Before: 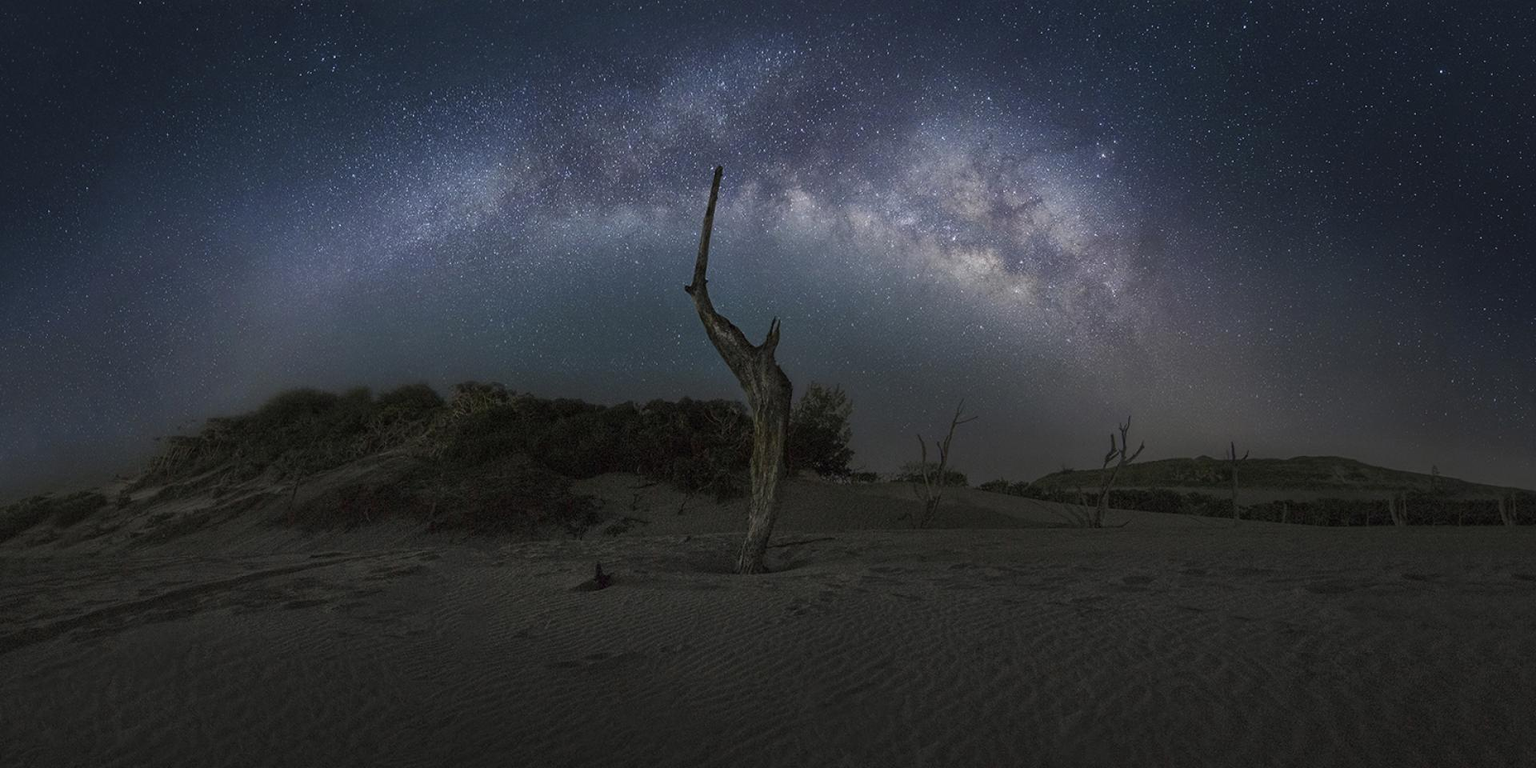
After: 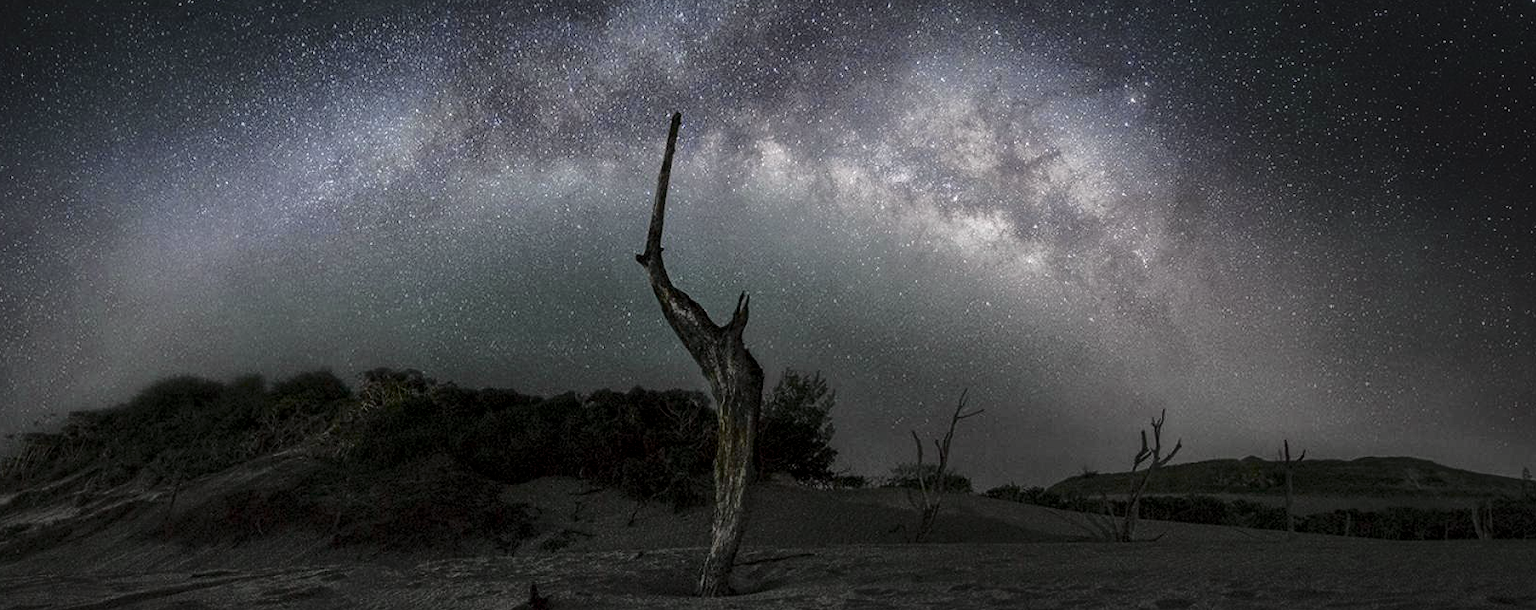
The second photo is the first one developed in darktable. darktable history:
tone curve: curves: ch0 [(0, 0) (0.168, 0.142) (0.359, 0.44) (0.469, 0.544) (0.634, 0.722) (0.858, 0.903) (1, 0.968)]; ch1 [(0, 0) (0.437, 0.453) (0.472, 0.47) (0.502, 0.502) (0.54, 0.534) (0.57, 0.592) (0.618, 0.66) (0.699, 0.749) (0.859, 0.919) (1, 1)]; ch2 [(0, 0) (0.33, 0.301) (0.421, 0.443) (0.476, 0.498) (0.505, 0.503) (0.547, 0.557) (0.586, 0.634) (0.608, 0.676) (1, 1)], color space Lab, independent channels, preserve colors none
crop and rotate: left 9.706%, top 9.371%, right 6.012%, bottom 23.593%
tone equalizer: edges refinement/feathering 500, mask exposure compensation -1.57 EV, preserve details no
local contrast: detail 130%
